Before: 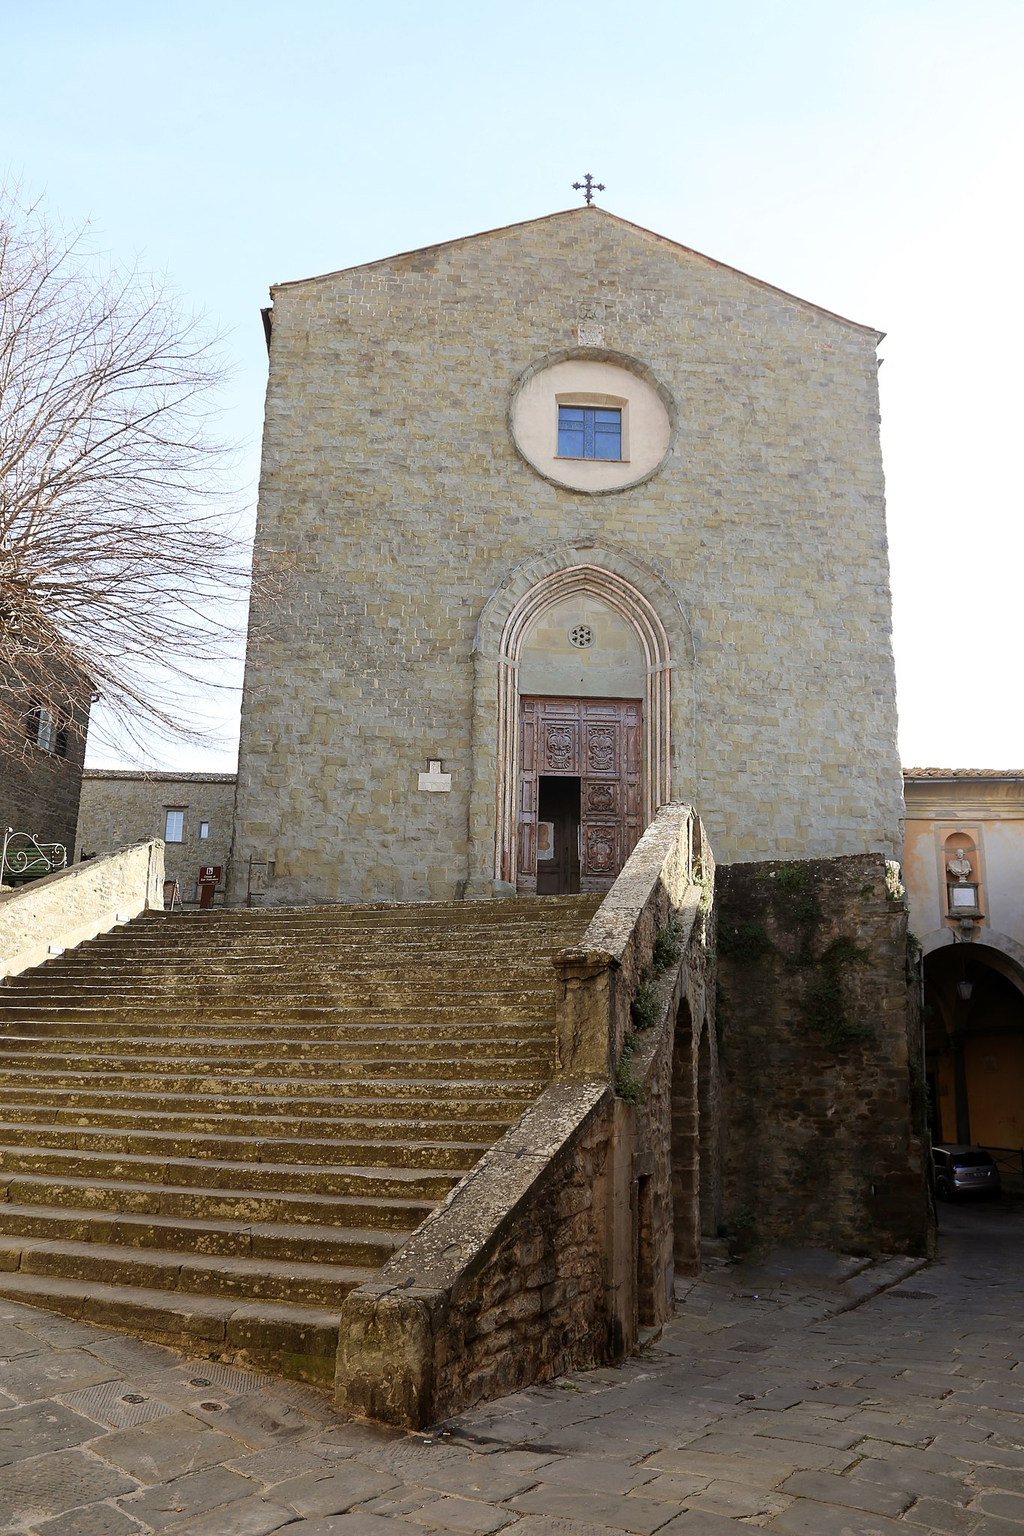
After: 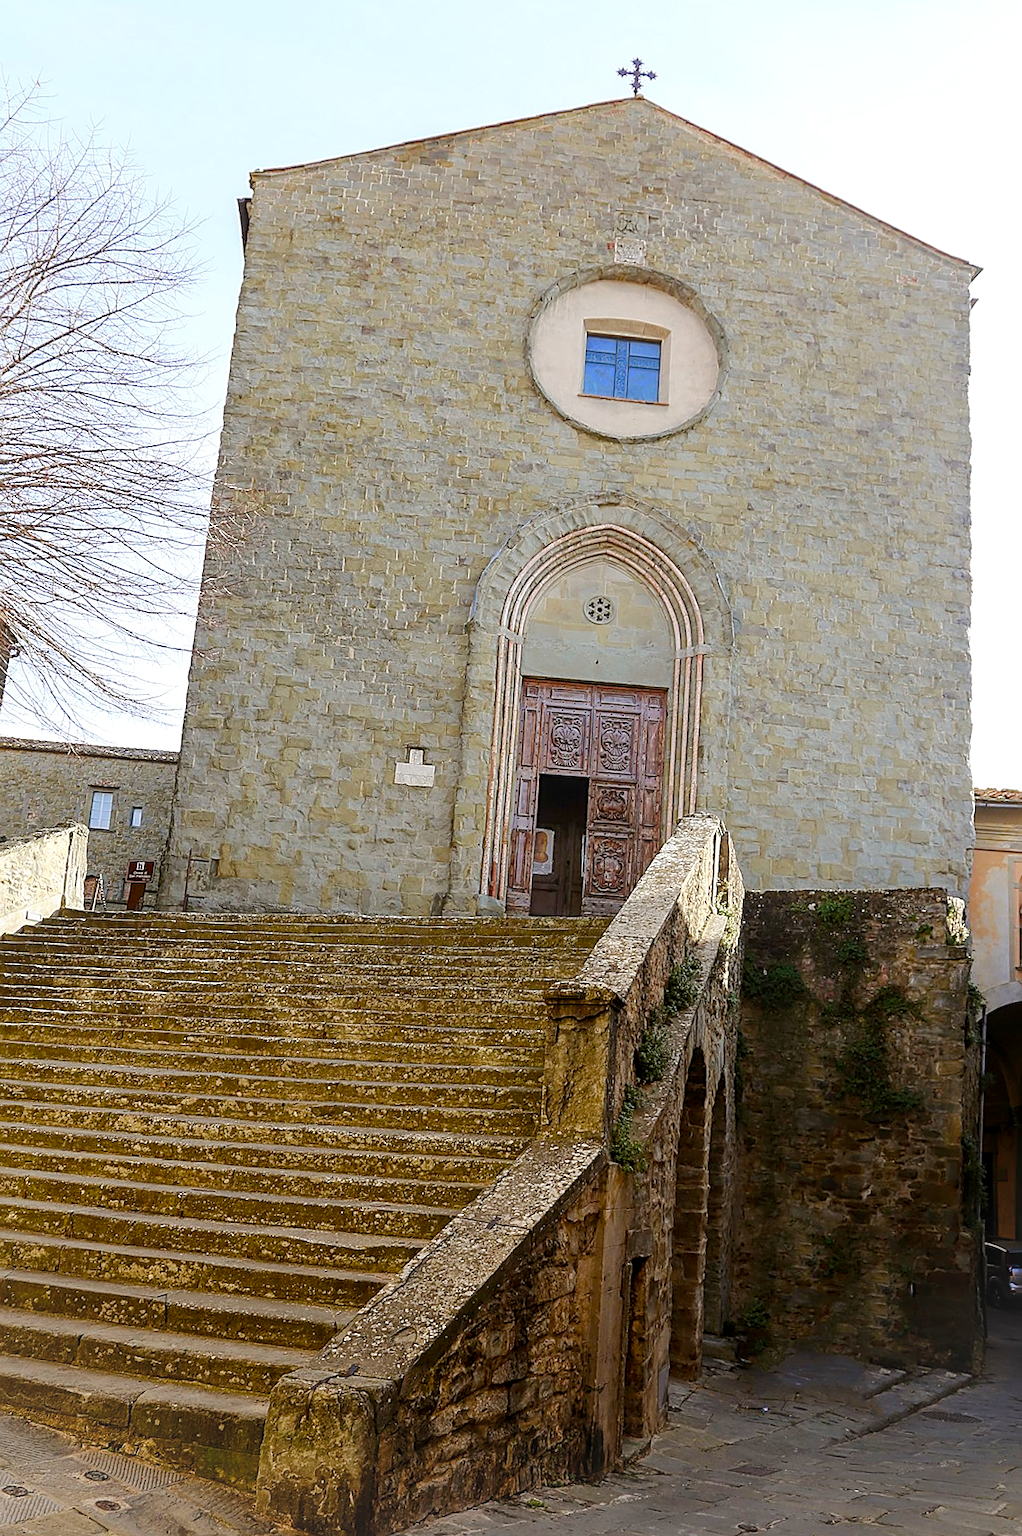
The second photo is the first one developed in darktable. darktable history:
crop and rotate: angle -3.09°, left 5.218%, top 5.171%, right 4.626%, bottom 4.486%
sharpen: on, module defaults
color balance rgb: linear chroma grading › global chroma 15.394%, perceptual saturation grading › global saturation 20%, perceptual saturation grading › highlights -49.986%, perceptual saturation grading › shadows 24.032%, perceptual brilliance grading › mid-tones 10.442%, perceptual brilliance grading › shadows 15.559%, global vibrance 20%
vignetting: brightness 0.035, saturation 0.002, unbound false
local contrast: on, module defaults
exposure: compensate highlight preservation false
